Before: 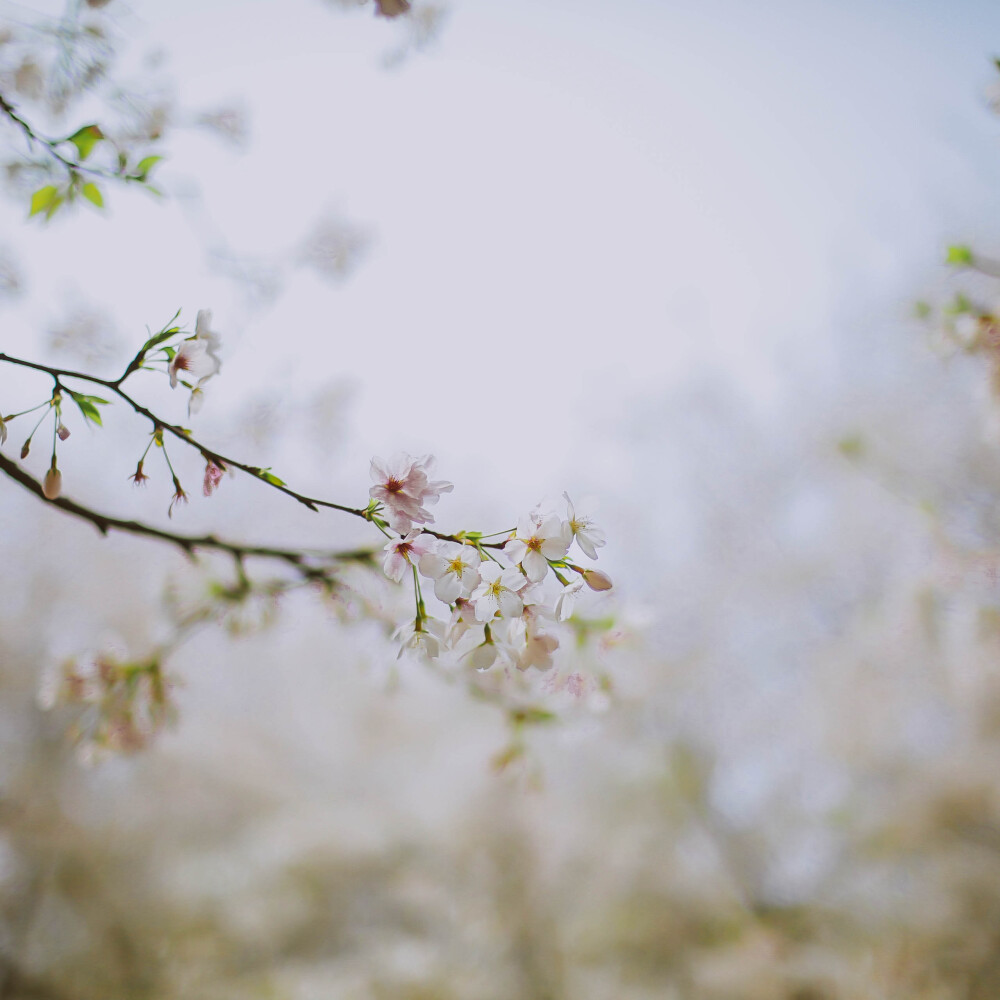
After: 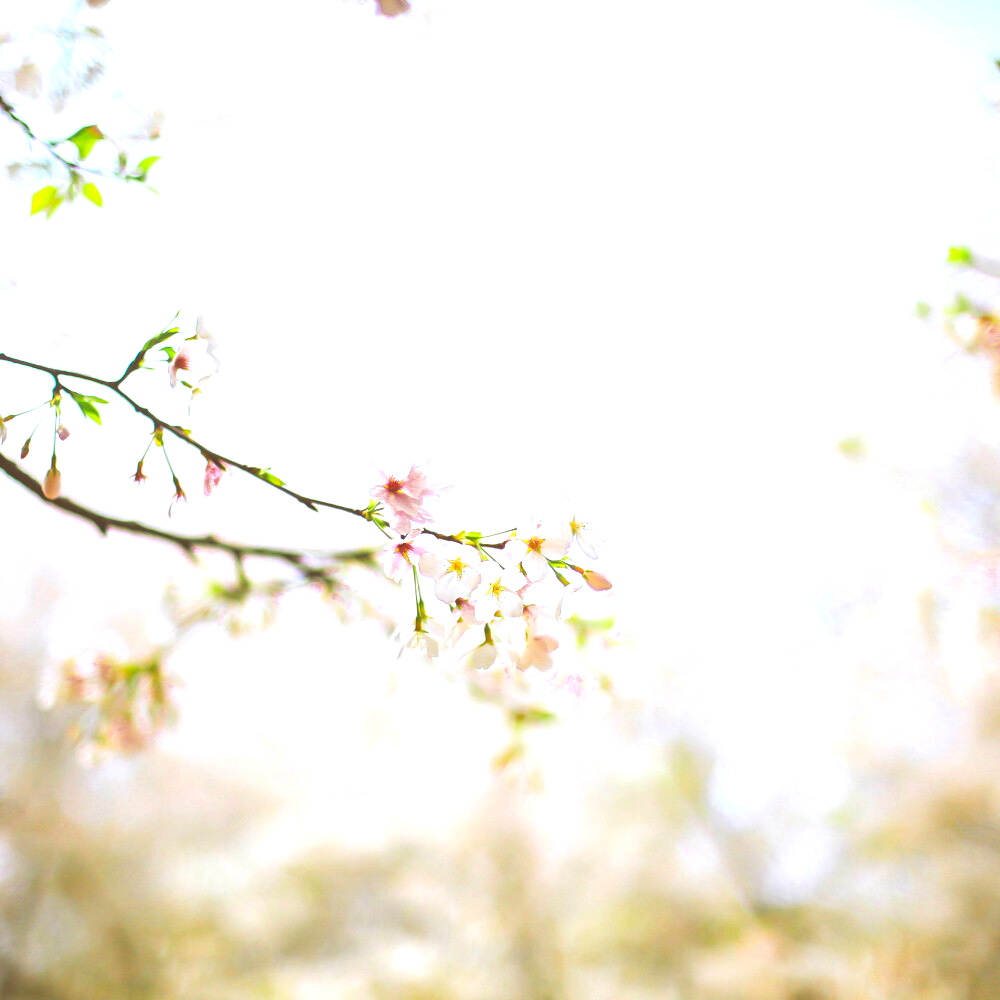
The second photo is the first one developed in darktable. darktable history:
exposure: black level correction 0, exposure 1.616 EV, compensate highlight preservation false
contrast brightness saturation: contrast -0.194, saturation 0.188
